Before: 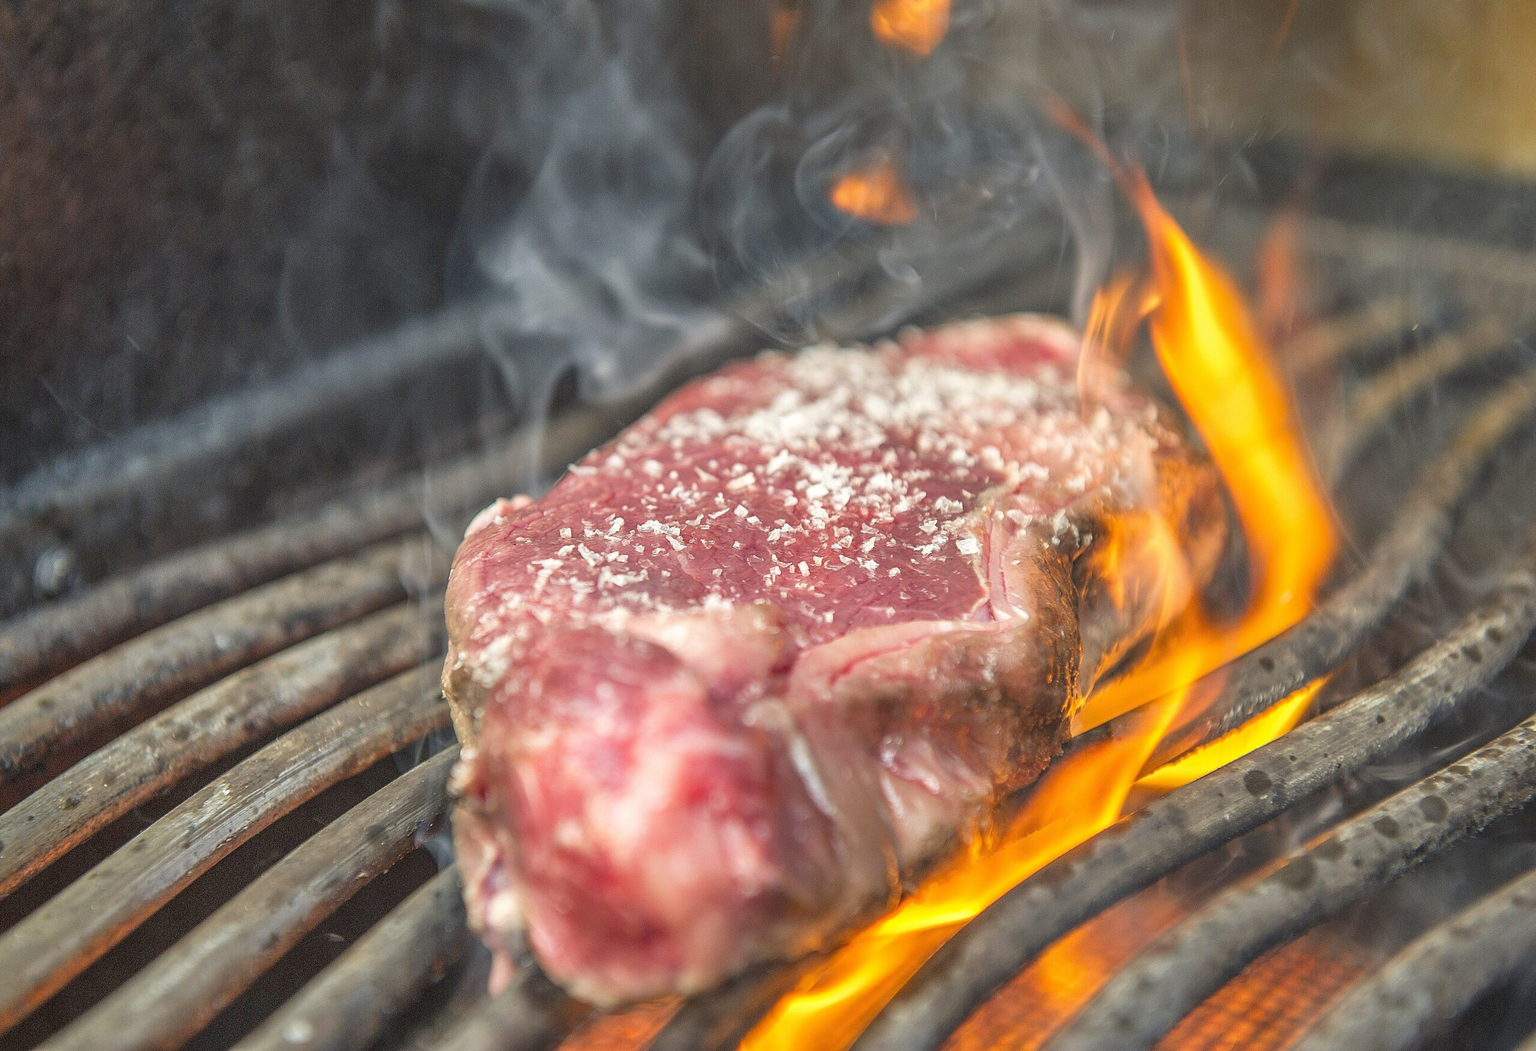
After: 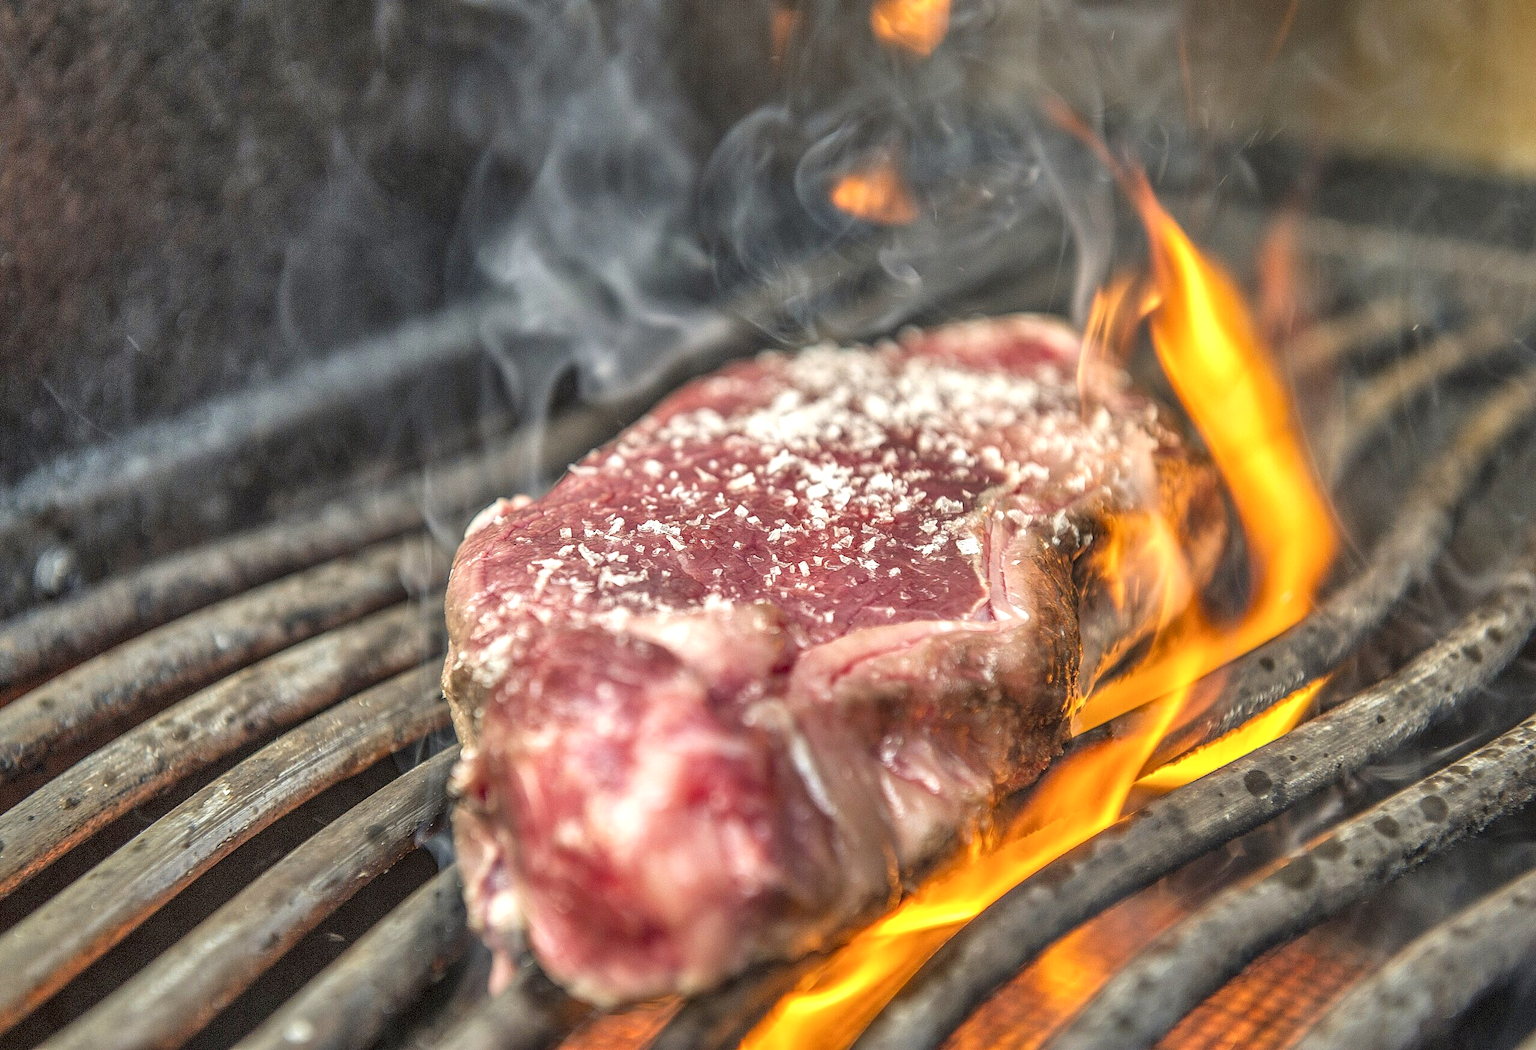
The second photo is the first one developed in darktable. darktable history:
local contrast: detail 142%
color calibration: x 0.343, y 0.356, temperature 5097.43 K
shadows and highlights: highlights color adjustment 0.261%, soften with gaussian
